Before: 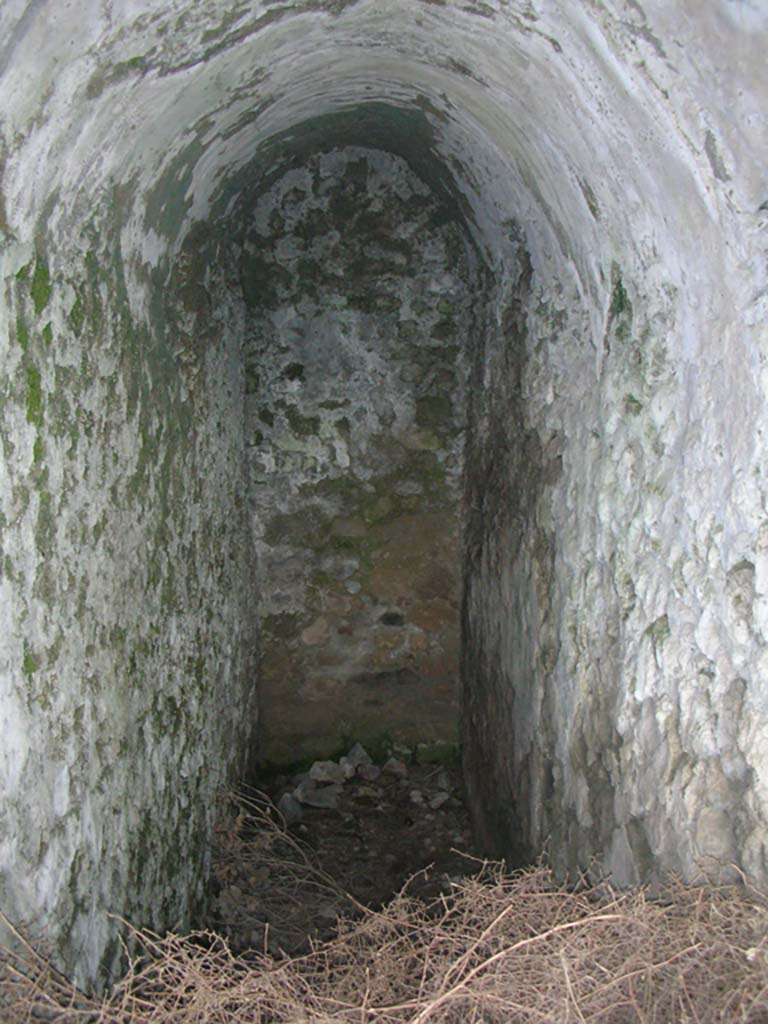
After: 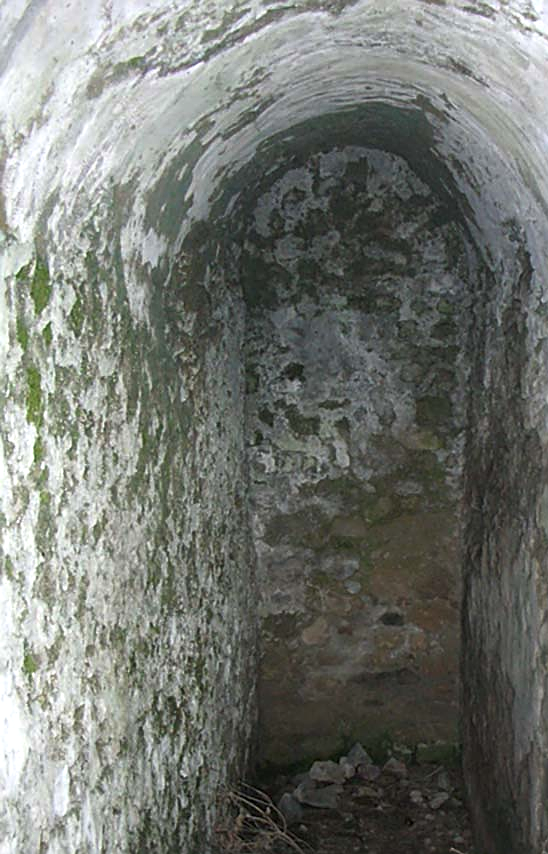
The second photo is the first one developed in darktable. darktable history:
sharpen: on, module defaults
tone equalizer: -8 EV 0.001 EV, -7 EV -0.002 EV, -6 EV 0.001 EV, -5 EV -0.049 EV, -4 EV -0.104 EV, -3 EV -0.15 EV, -2 EV 0.242 EV, -1 EV 0.72 EV, +0 EV 0.47 EV, smoothing diameter 24.99%, edges refinement/feathering 11.65, preserve details guided filter
crop: right 28.615%, bottom 16.527%
